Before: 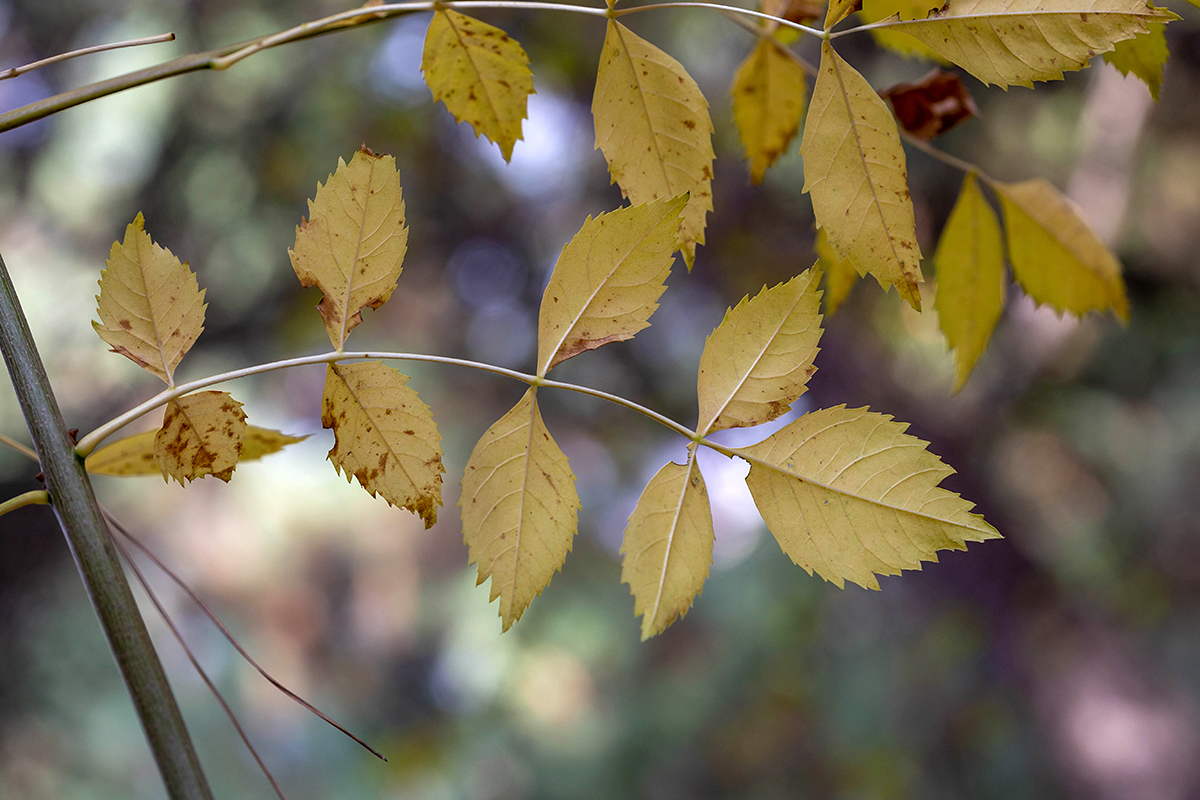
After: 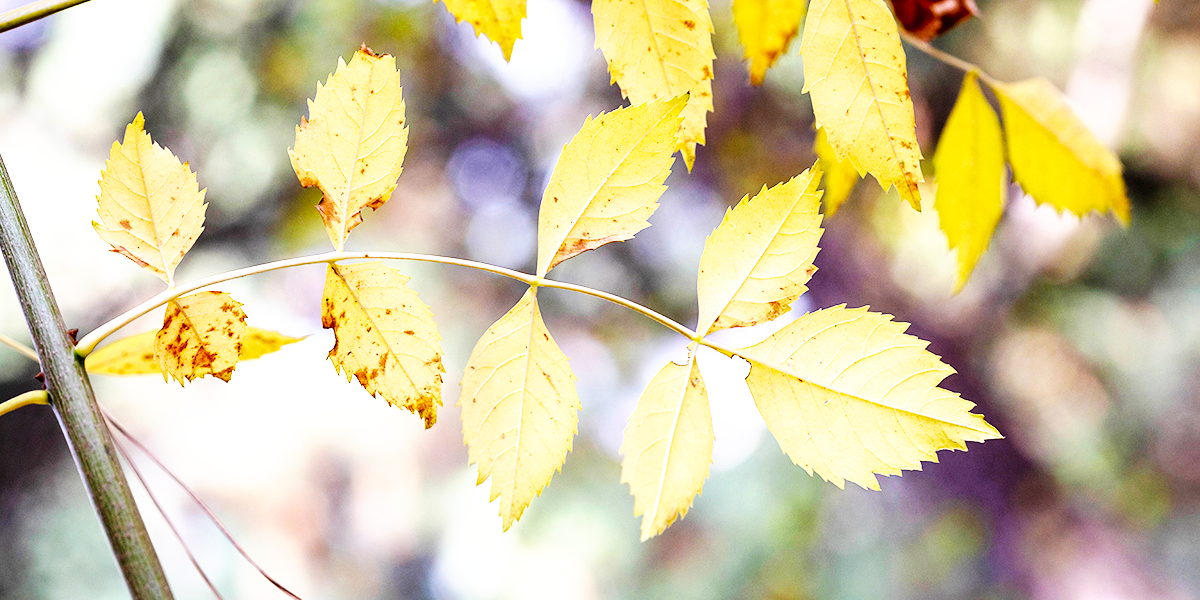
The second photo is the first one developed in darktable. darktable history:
exposure: black level correction -0.001, exposure 0.9 EV, compensate exposure bias true, compensate highlight preservation false
crop and rotate: top 12.5%, bottom 12.5%
base curve: curves: ch0 [(0, 0) (0.007, 0.004) (0.027, 0.03) (0.046, 0.07) (0.207, 0.54) (0.442, 0.872) (0.673, 0.972) (1, 1)], preserve colors none
